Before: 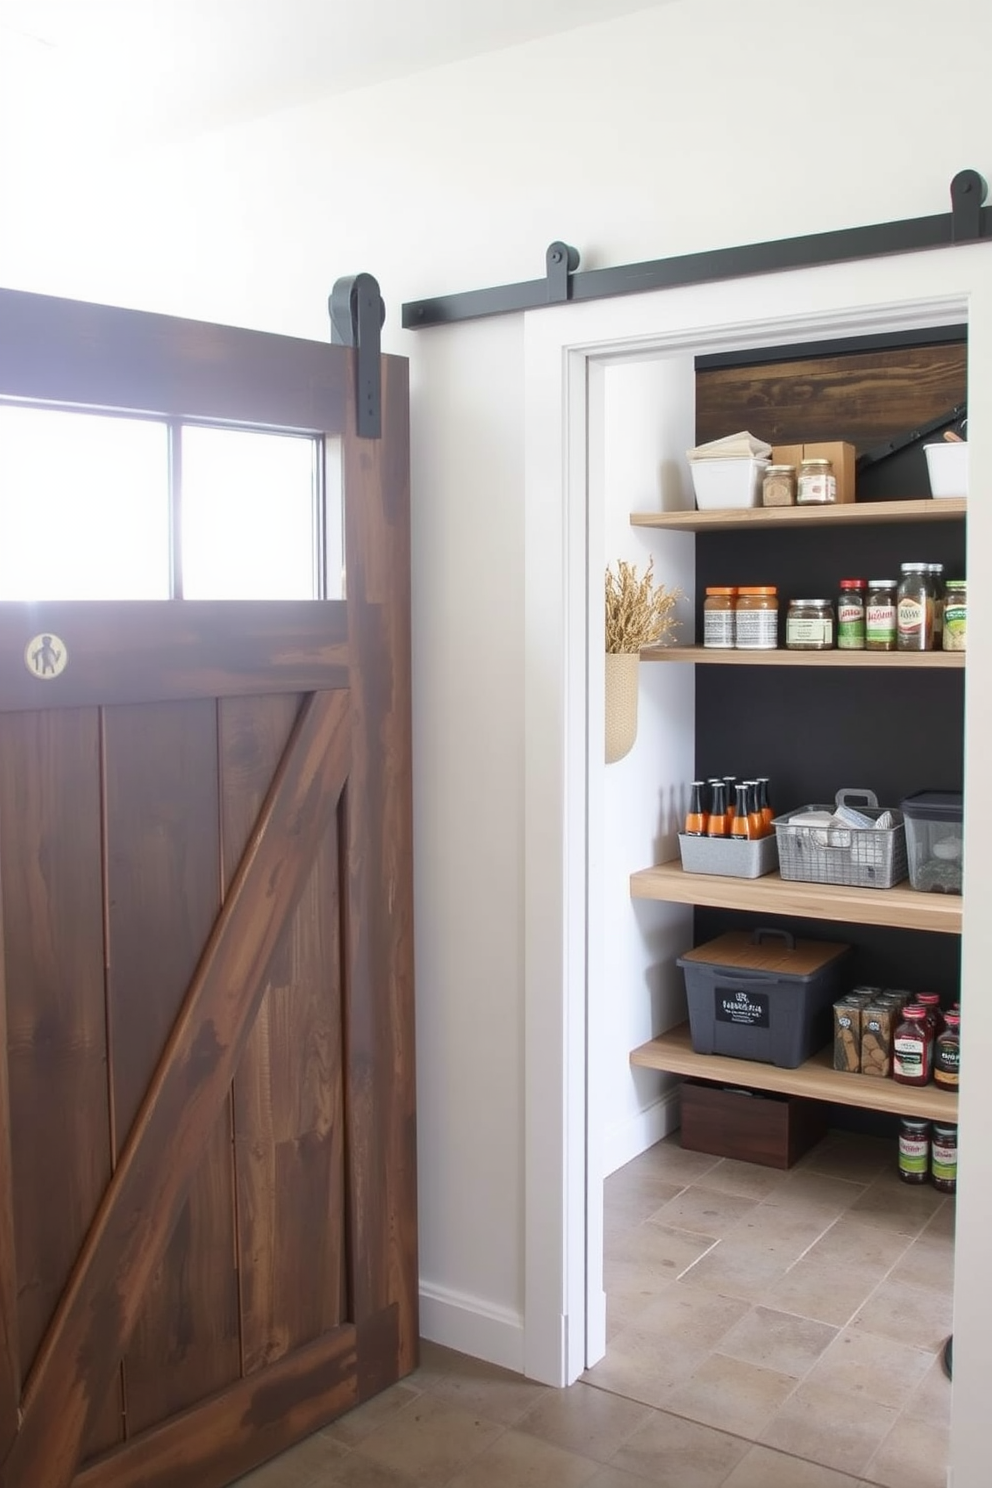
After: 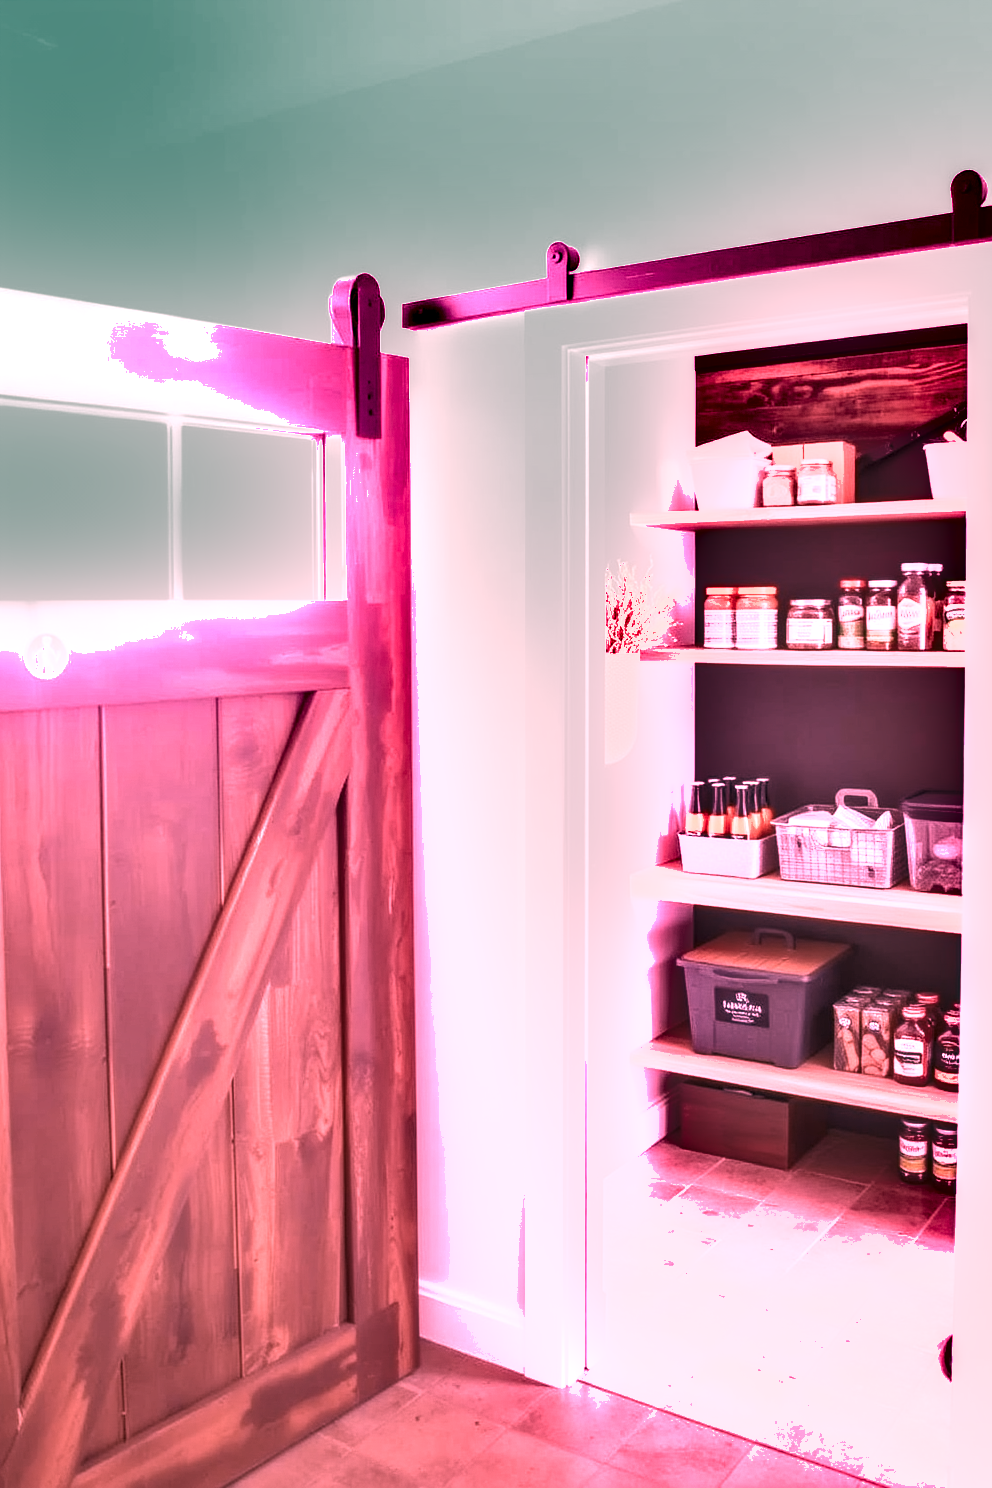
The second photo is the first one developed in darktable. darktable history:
basic adjustments: exposure 0.18 EV, brightness 0.05, saturation -0.32, vibrance 0.13
shadows and highlights: white point adjustment 1, soften with gaussian
white balance: red 2.501, blue 1.528
local contrast: highlights 40%, shadows 60%, detail 136%, midtone range 0.514
